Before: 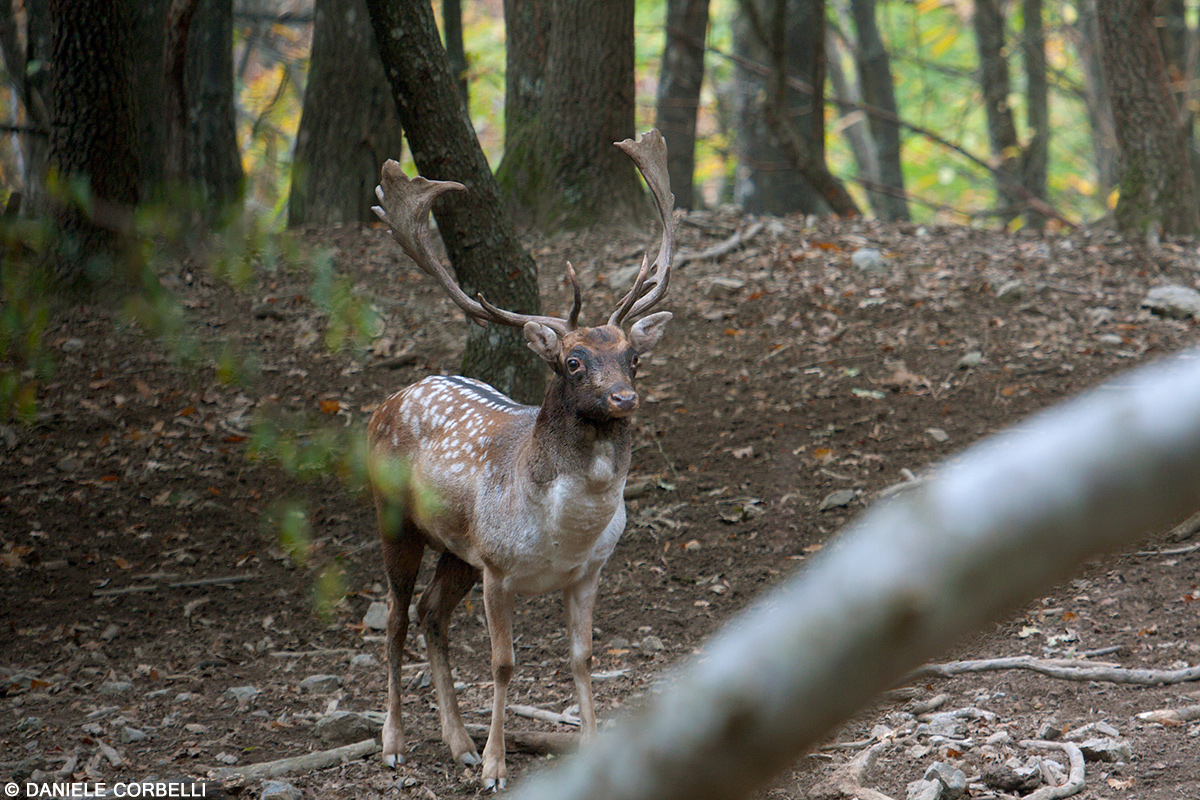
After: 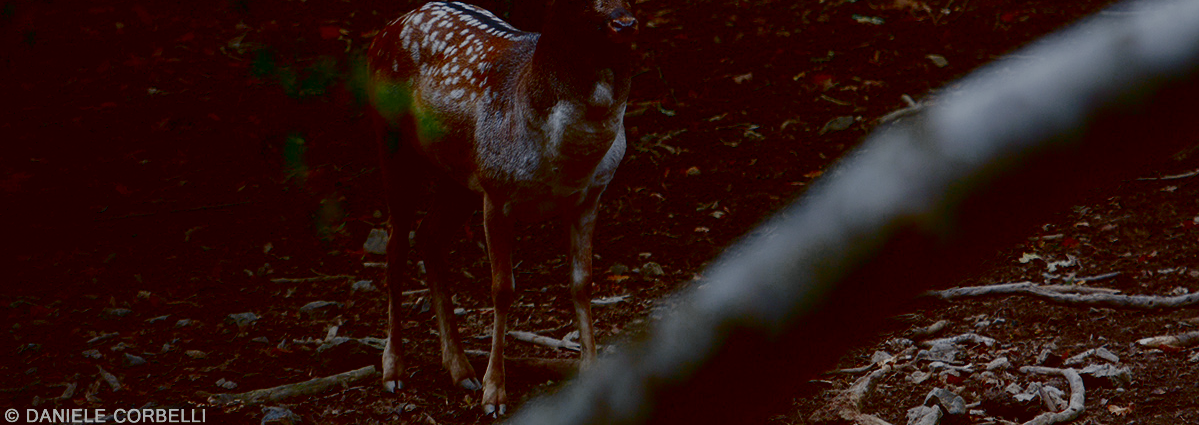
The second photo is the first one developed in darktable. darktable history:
color zones: curves: ch0 [(0.035, 0.242) (0.25, 0.5) (0.384, 0.214) (0.488, 0.255) (0.75, 0.5)]; ch1 [(0.063, 0.379) (0.25, 0.5) (0.354, 0.201) (0.489, 0.085) (0.729, 0.271)]; ch2 [(0.25, 0.5) (0.38, 0.517) (0.442, 0.51) (0.735, 0.456)]
color correction: highlights a* -5.2, highlights b* 9.8, shadows a* 9.91, shadows b* 24.4
crop and rotate: top 46.811%, right 0.06%
filmic rgb: black relative exposure -5.11 EV, white relative exposure 3.98 EV, hardness 2.9, contrast 1.299, highlights saturation mix -30.15%, iterations of high-quality reconstruction 0
color calibration: gray › normalize channels true, illuminant as shot in camera, x 0.369, y 0.376, temperature 4326.8 K, gamut compression 0.014
contrast brightness saturation: brightness -0.987, saturation 0.995
